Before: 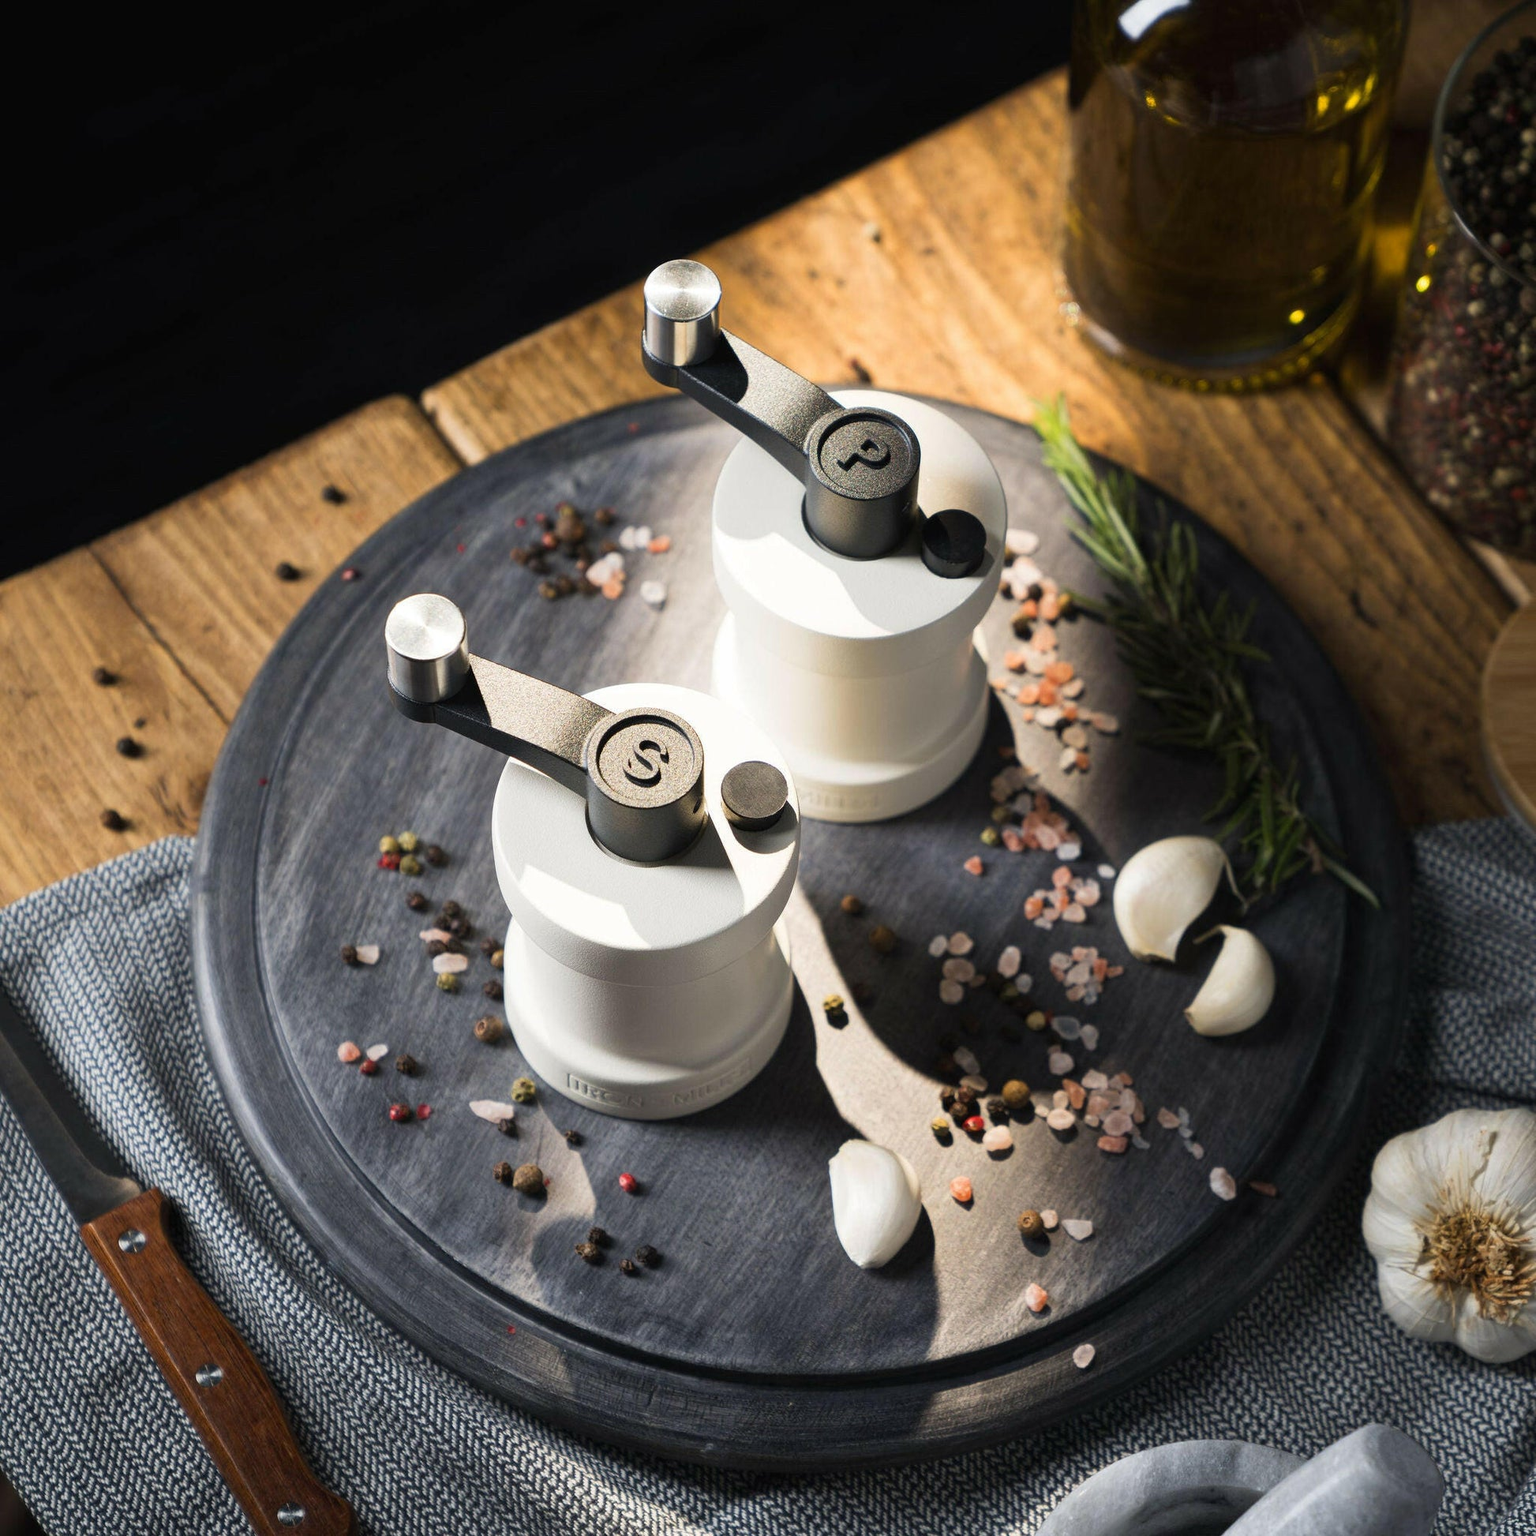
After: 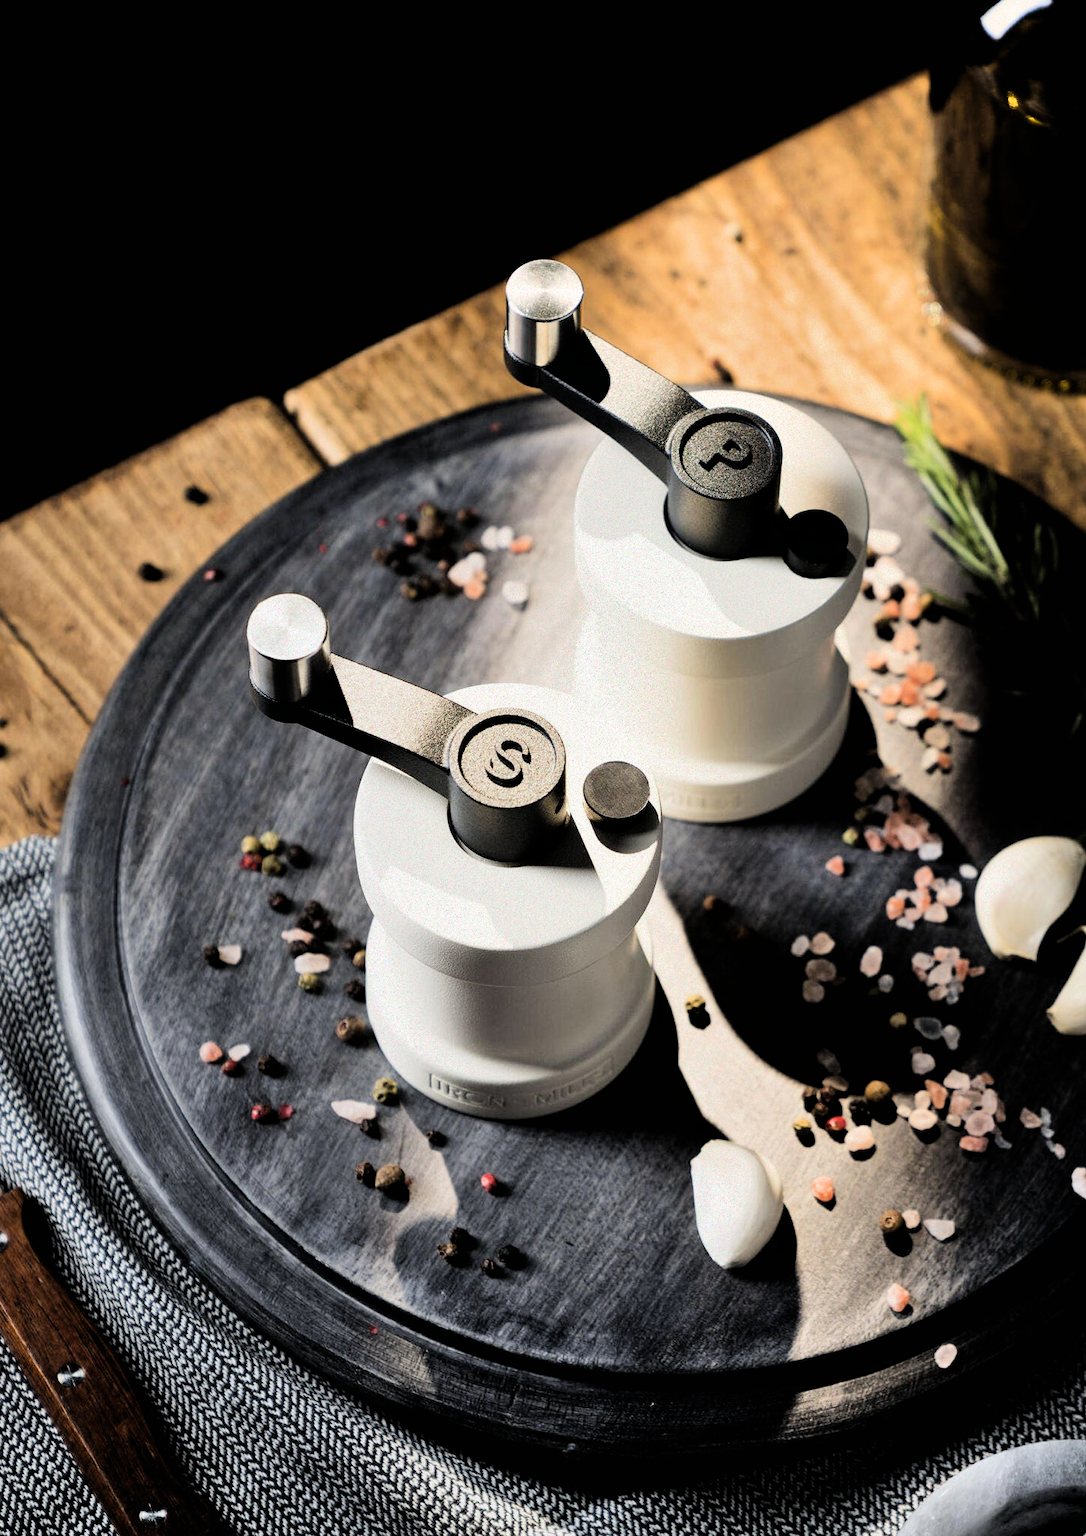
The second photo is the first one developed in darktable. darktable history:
crop and rotate: left 9.005%, right 20.226%
shadows and highlights: low approximation 0.01, soften with gaussian
filmic rgb: black relative exposure -4.03 EV, white relative exposure 3 EV, threshold -0.291 EV, transition 3.19 EV, structure ↔ texture 99.07%, hardness 2.98, contrast 1.493, color science v6 (2022), enable highlight reconstruction true
